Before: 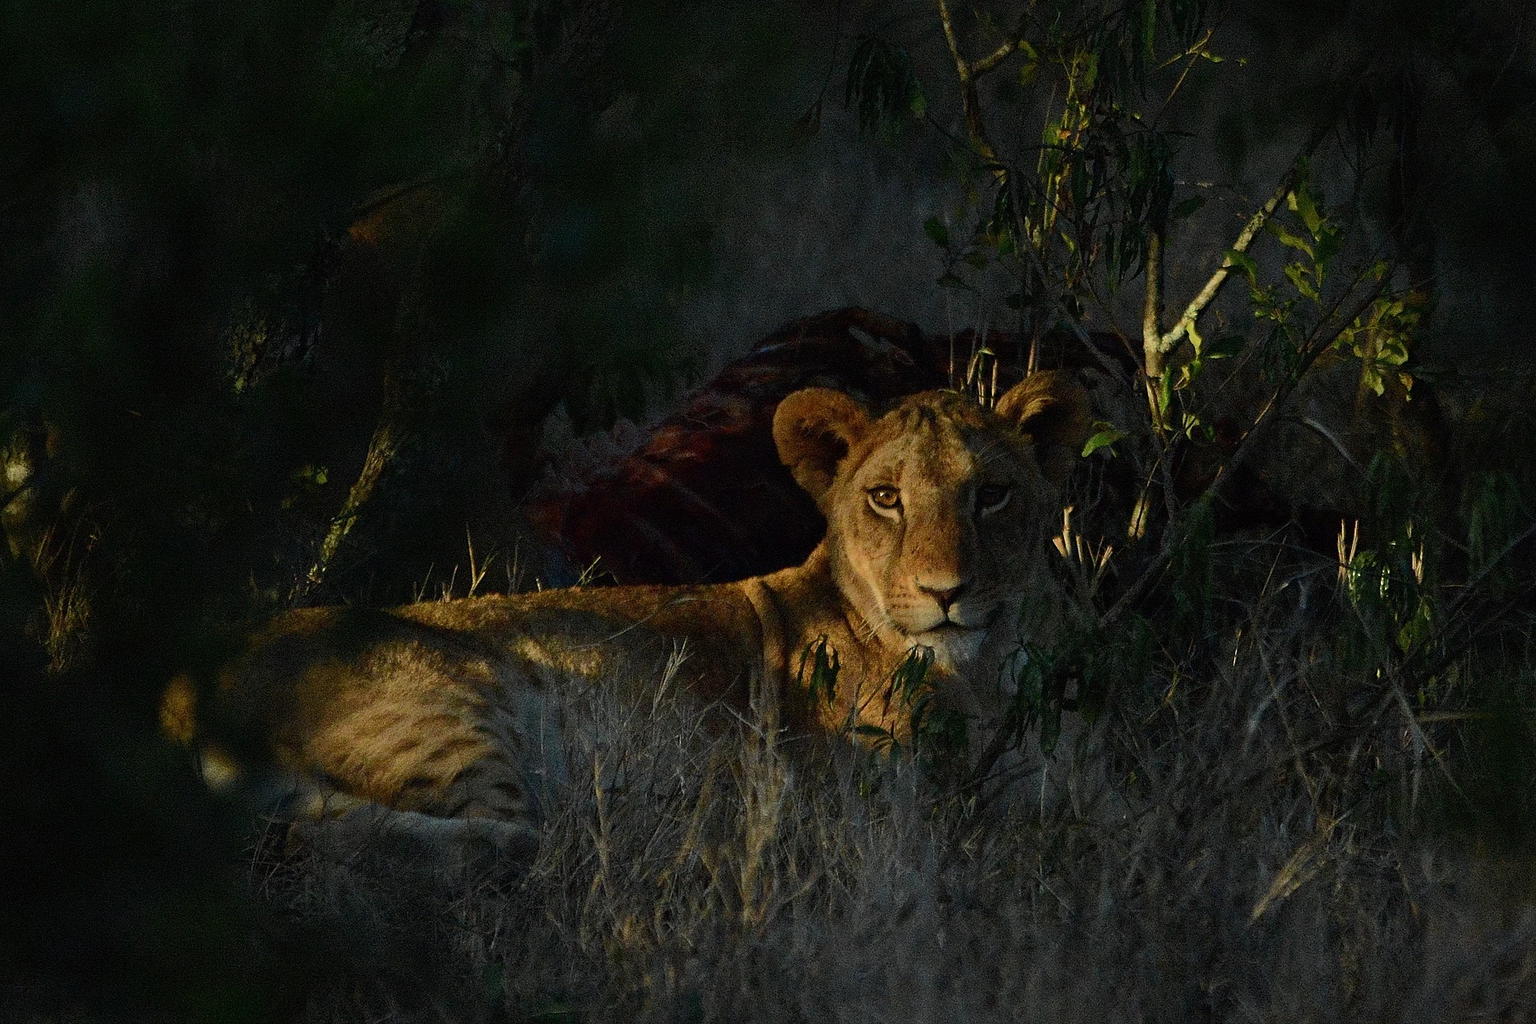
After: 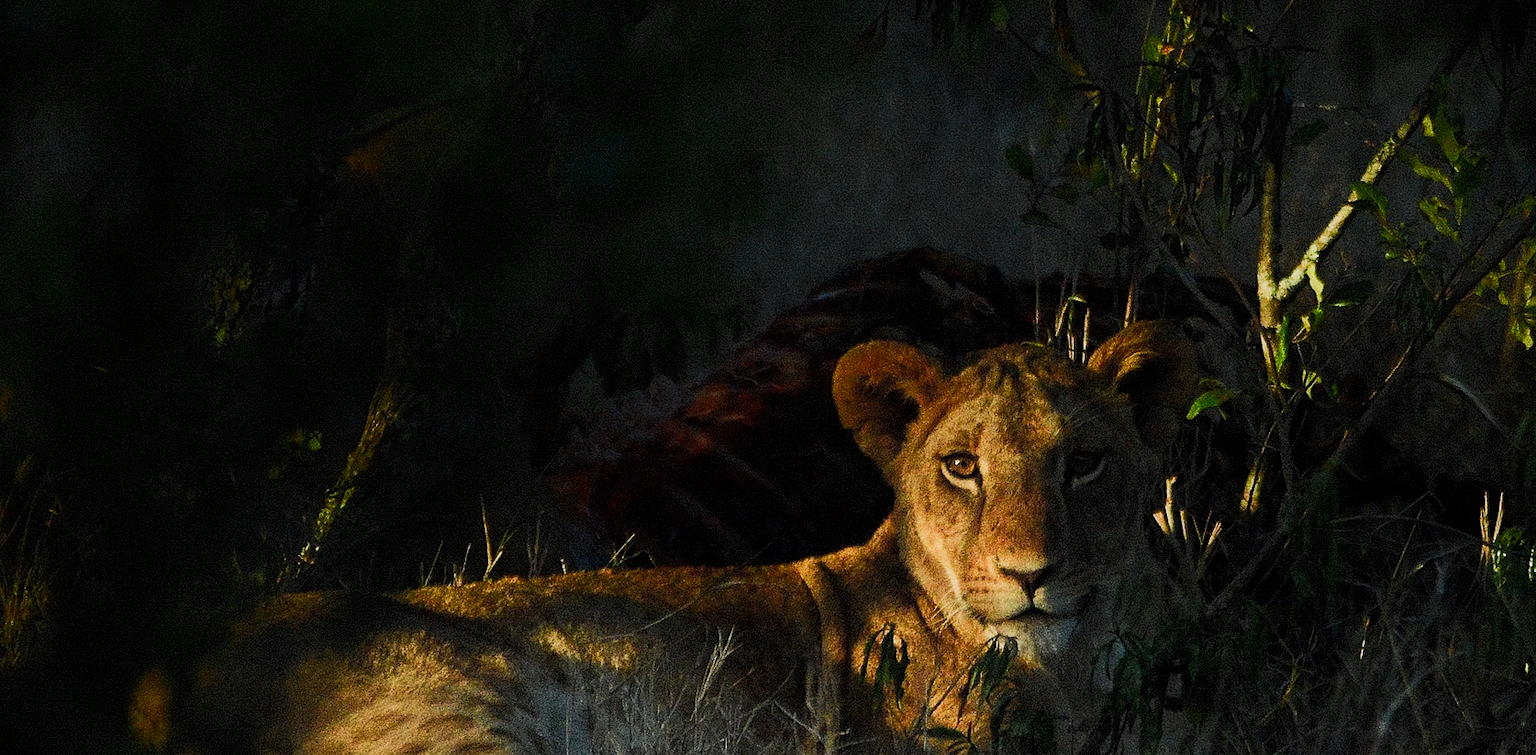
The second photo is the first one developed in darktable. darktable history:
tone curve: curves: ch0 [(0, 0) (0.003, 0.002) (0.011, 0.009) (0.025, 0.022) (0.044, 0.041) (0.069, 0.059) (0.1, 0.082) (0.136, 0.106) (0.177, 0.138) (0.224, 0.179) (0.277, 0.226) (0.335, 0.28) (0.399, 0.342) (0.468, 0.413) (0.543, 0.493) (0.623, 0.591) (0.709, 0.699) (0.801, 0.804) (0.898, 0.899) (1, 1)], preserve colors none
color correction: highlights b* 2.94
filmic rgb: black relative exposure -7.98 EV, white relative exposure 4 EV, hardness 4.15, contrast 0.991, preserve chrominance RGB euclidean norm, color science v5 (2021), contrast in shadows safe, contrast in highlights safe
exposure: black level correction 0, exposure 1.102 EV, compensate highlight preservation false
crop: left 3.122%, top 8.969%, right 9.657%, bottom 26.677%
shadows and highlights: shadows -40.29, highlights 62.9, soften with gaussian
local contrast: highlights 105%, shadows 98%, detail 119%, midtone range 0.2
